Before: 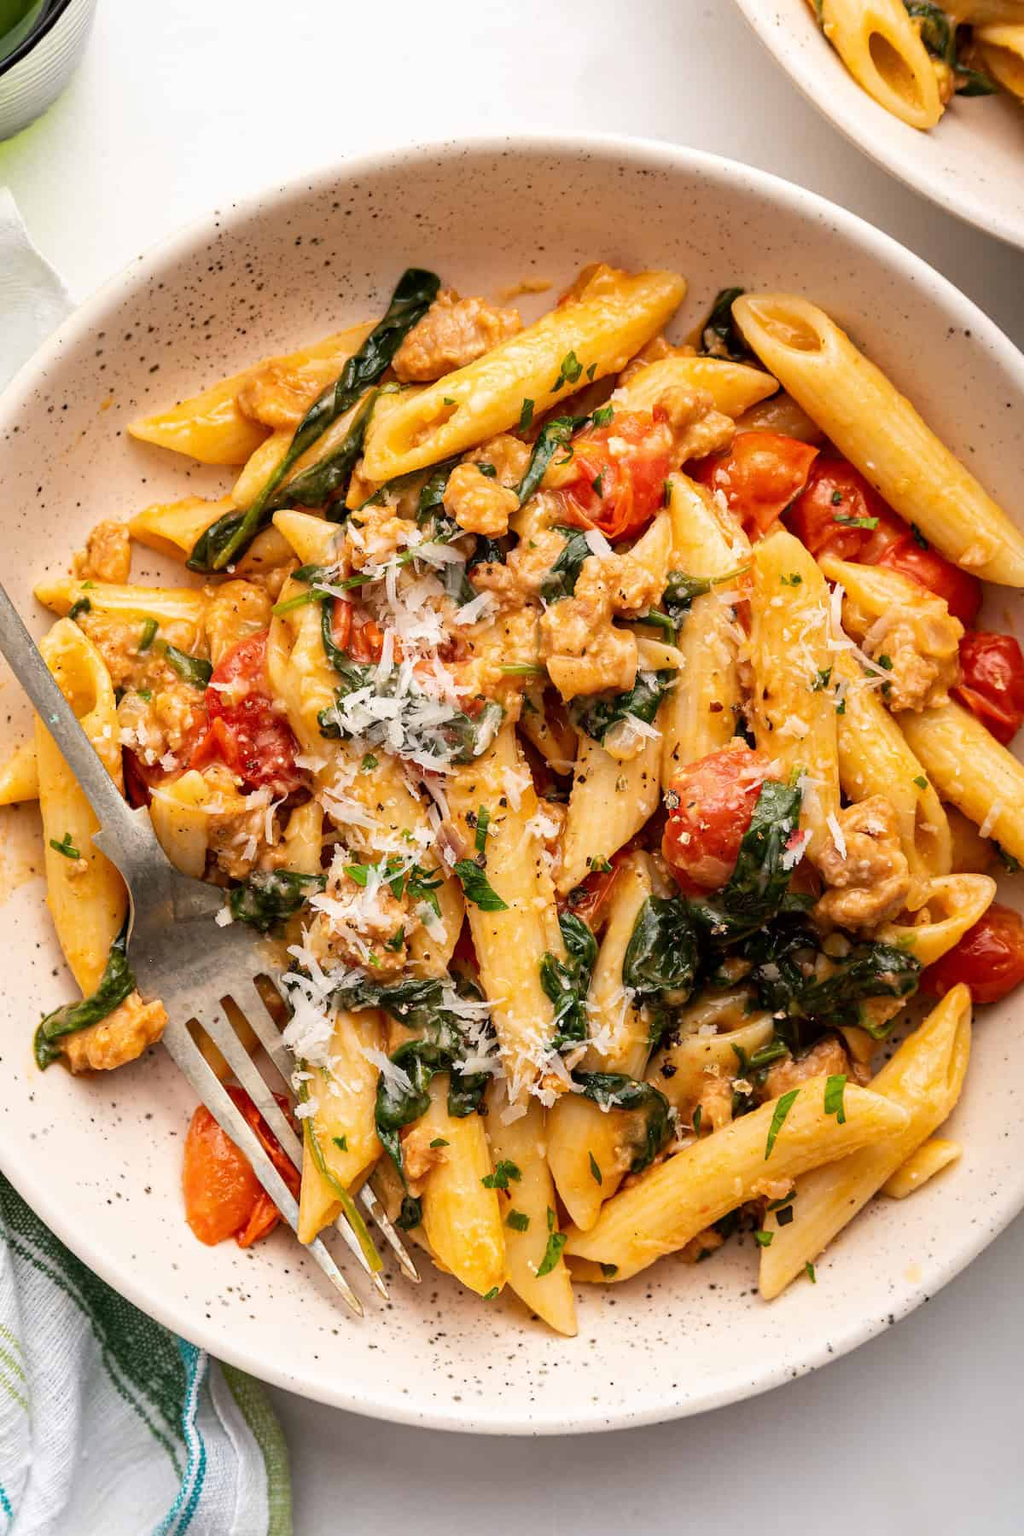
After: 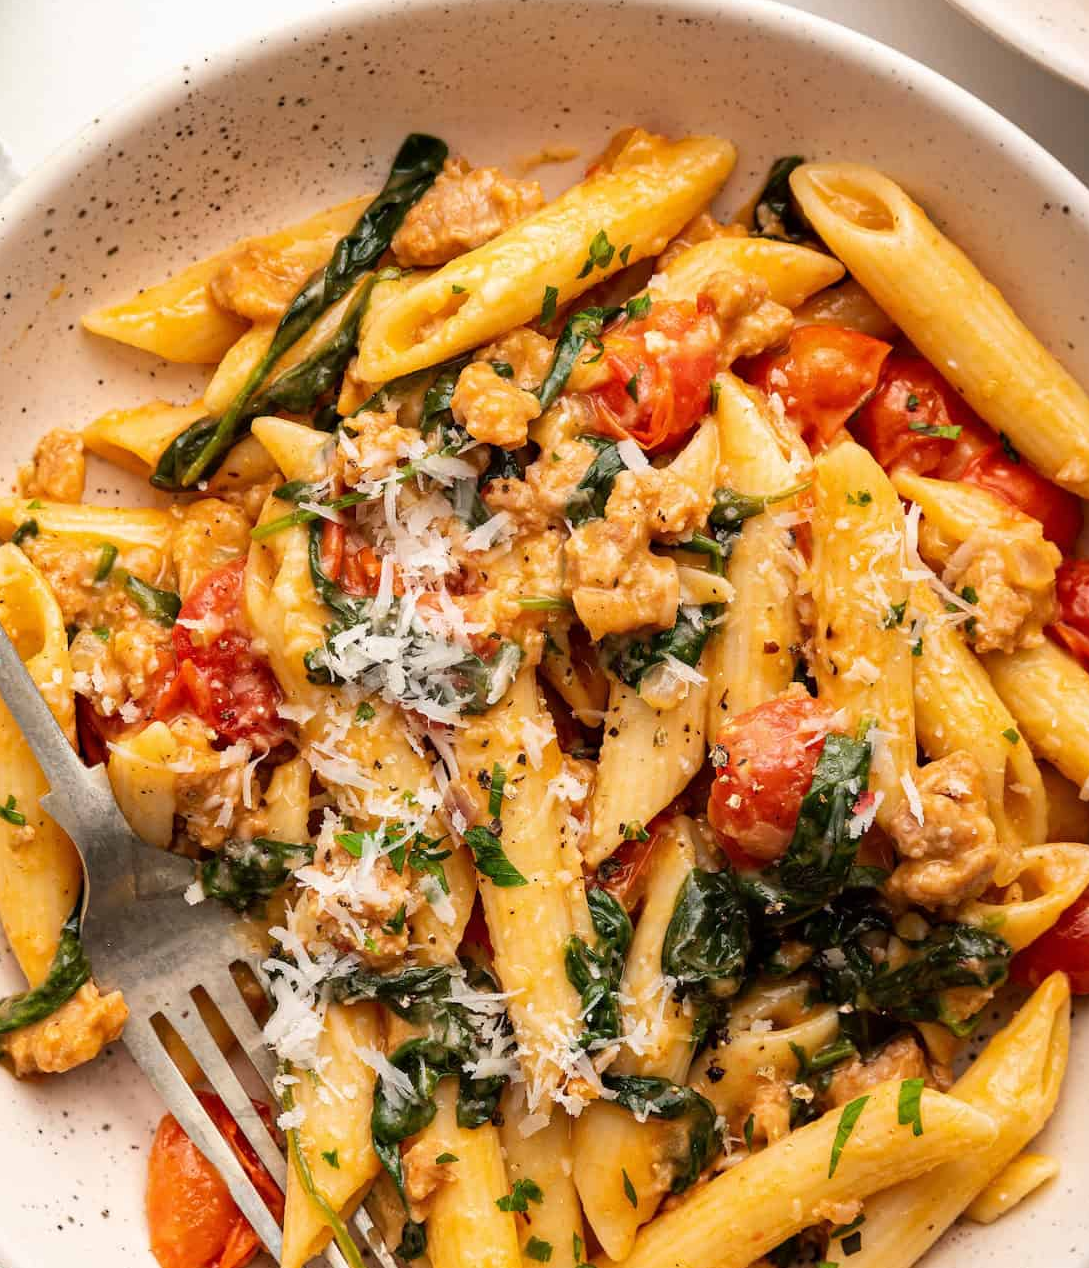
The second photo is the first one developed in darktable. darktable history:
crop: left 5.701%, top 10.103%, right 3.495%, bottom 19.428%
